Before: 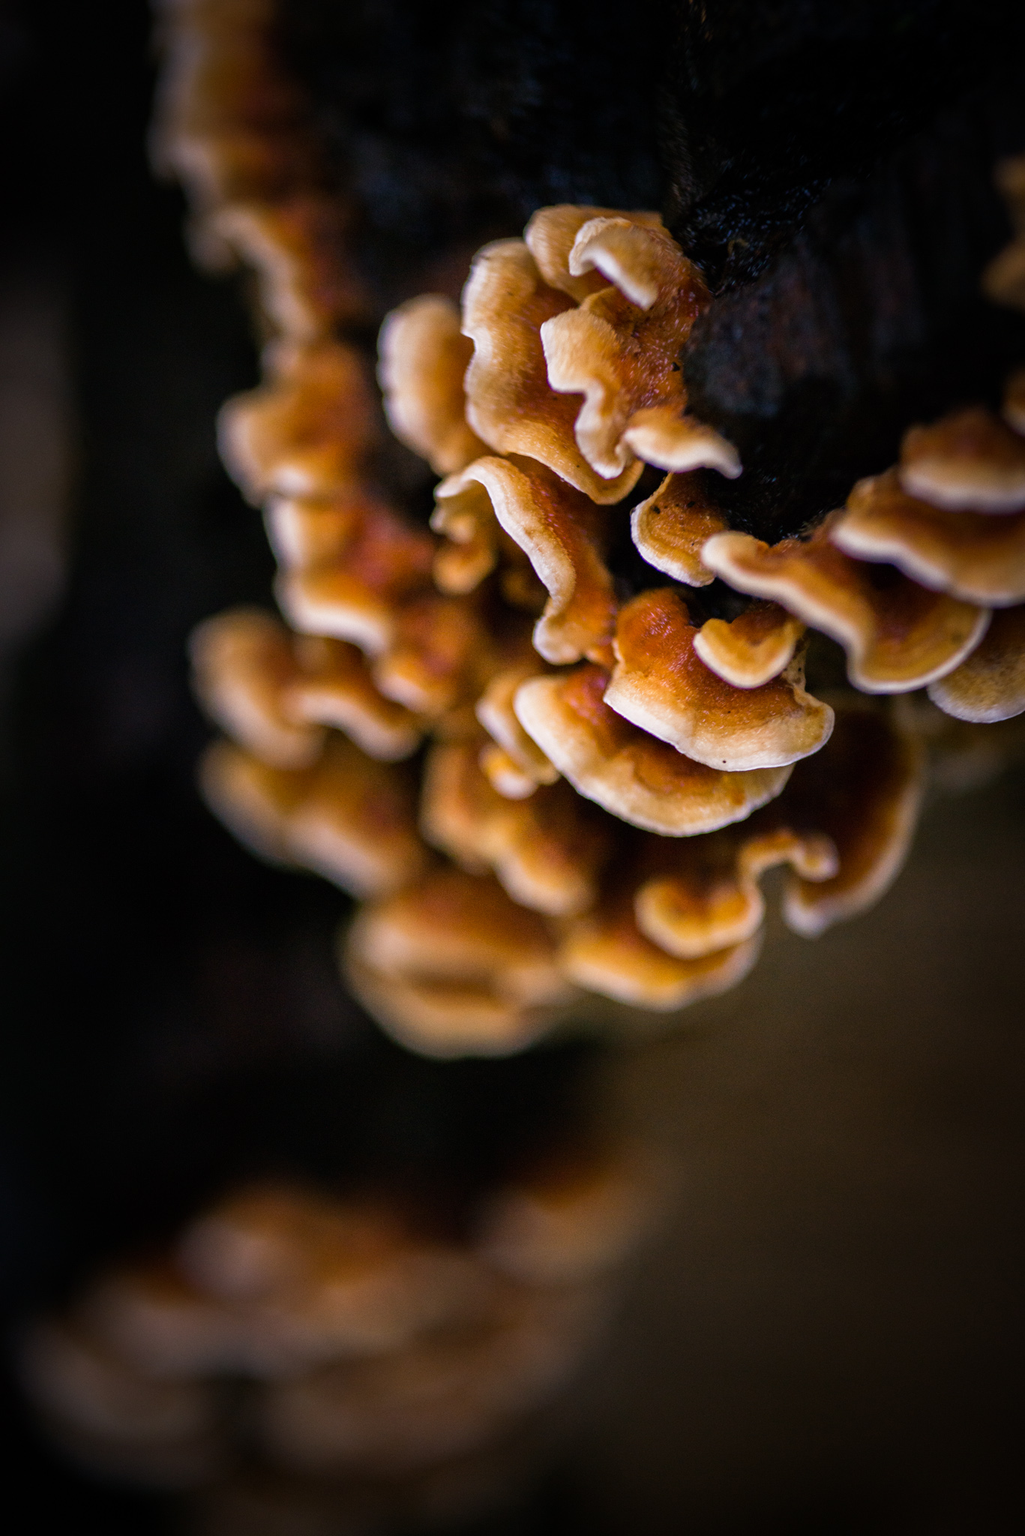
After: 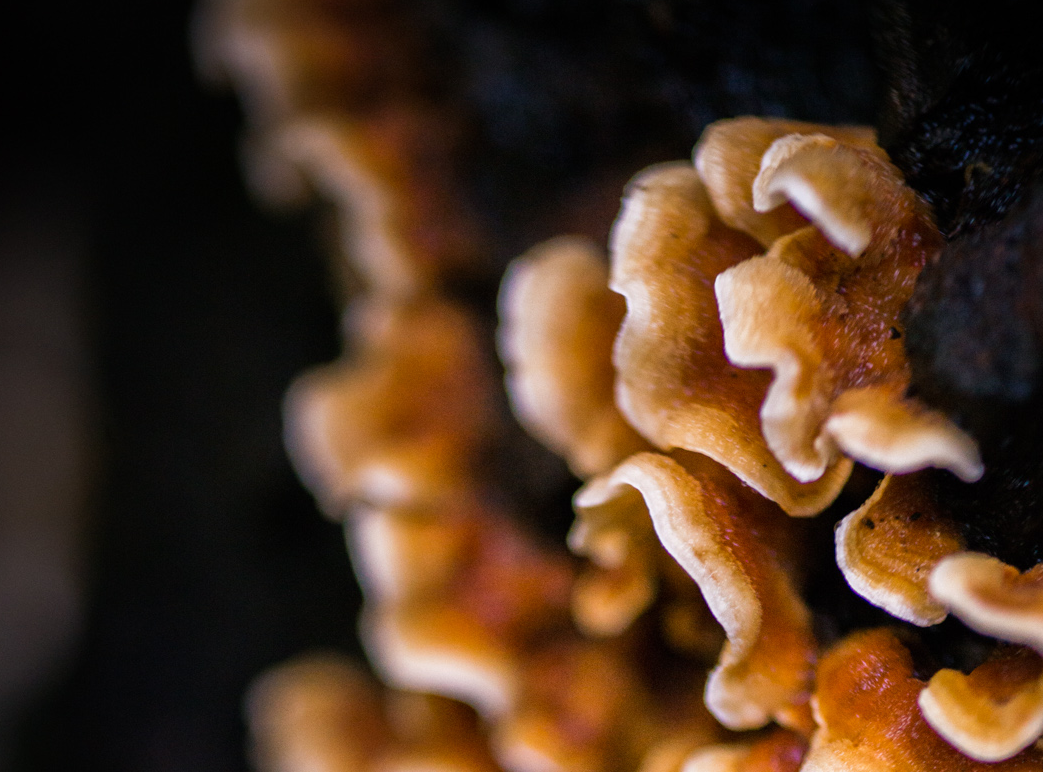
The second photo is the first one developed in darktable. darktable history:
crop: left 0.511%, top 7.645%, right 23.175%, bottom 54.639%
